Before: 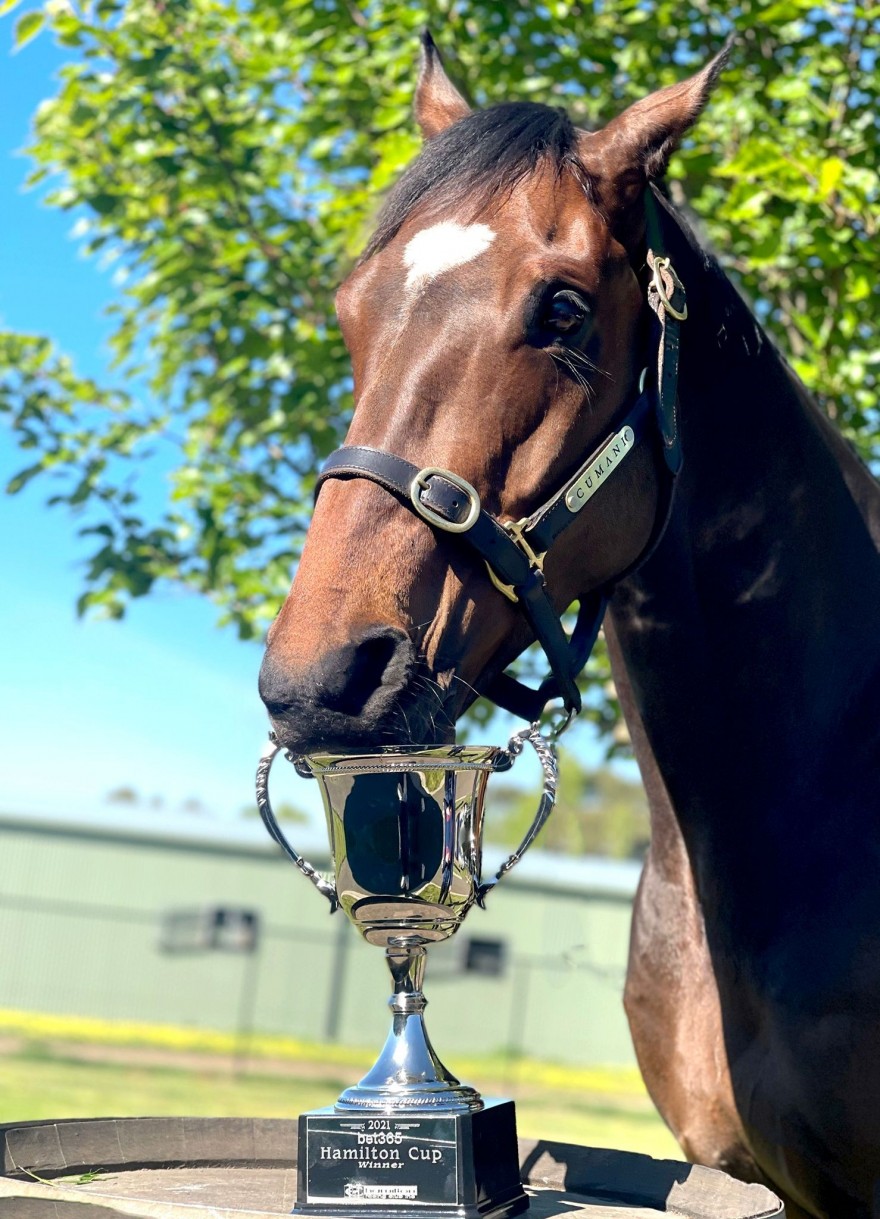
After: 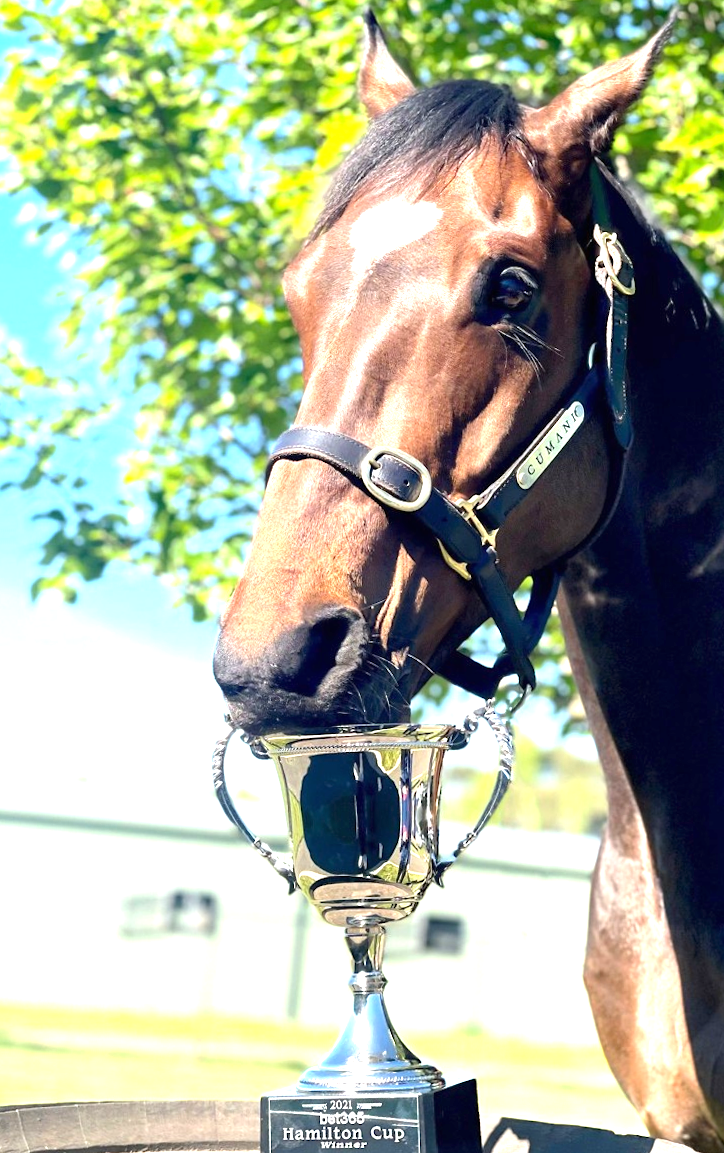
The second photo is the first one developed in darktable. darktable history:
crop and rotate: angle 1°, left 4.281%, top 0.642%, right 11.383%, bottom 2.486%
exposure: black level correction 0, exposure 1.2 EV, compensate highlight preservation false
